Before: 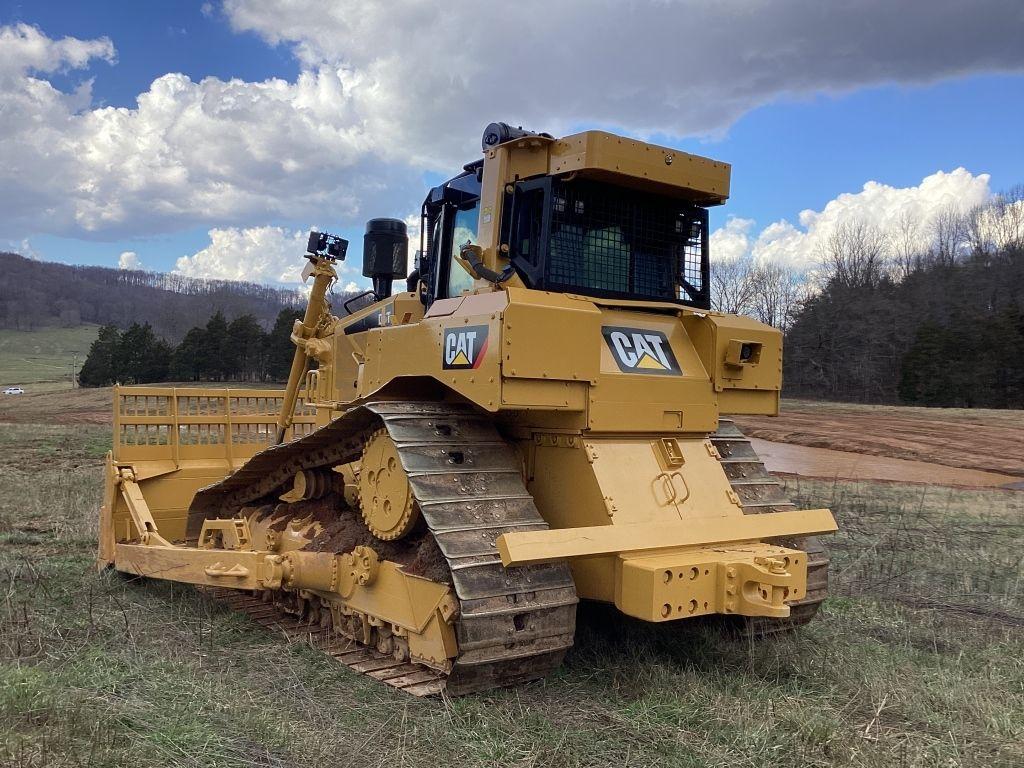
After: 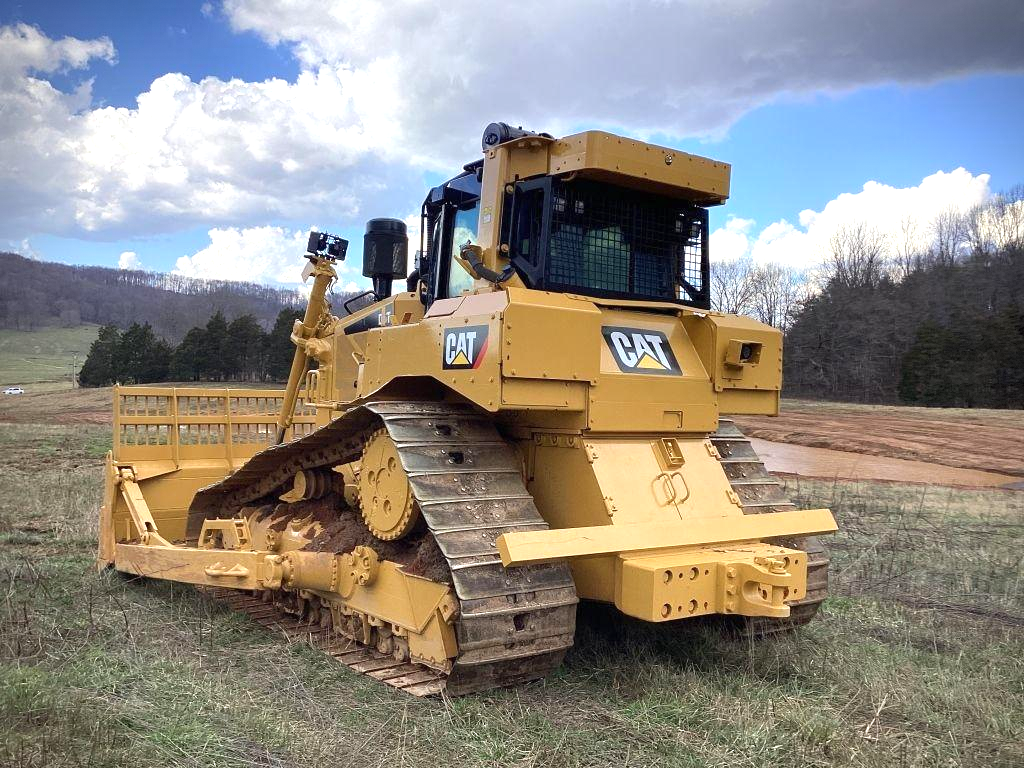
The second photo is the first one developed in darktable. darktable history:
vignetting: saturation -0.018, center (0, 0.009), dithering 8-bit output
exposure: black level correction 0, exposure 0.696 EV, compensate exposure bias true, compensate highlight preservation false
